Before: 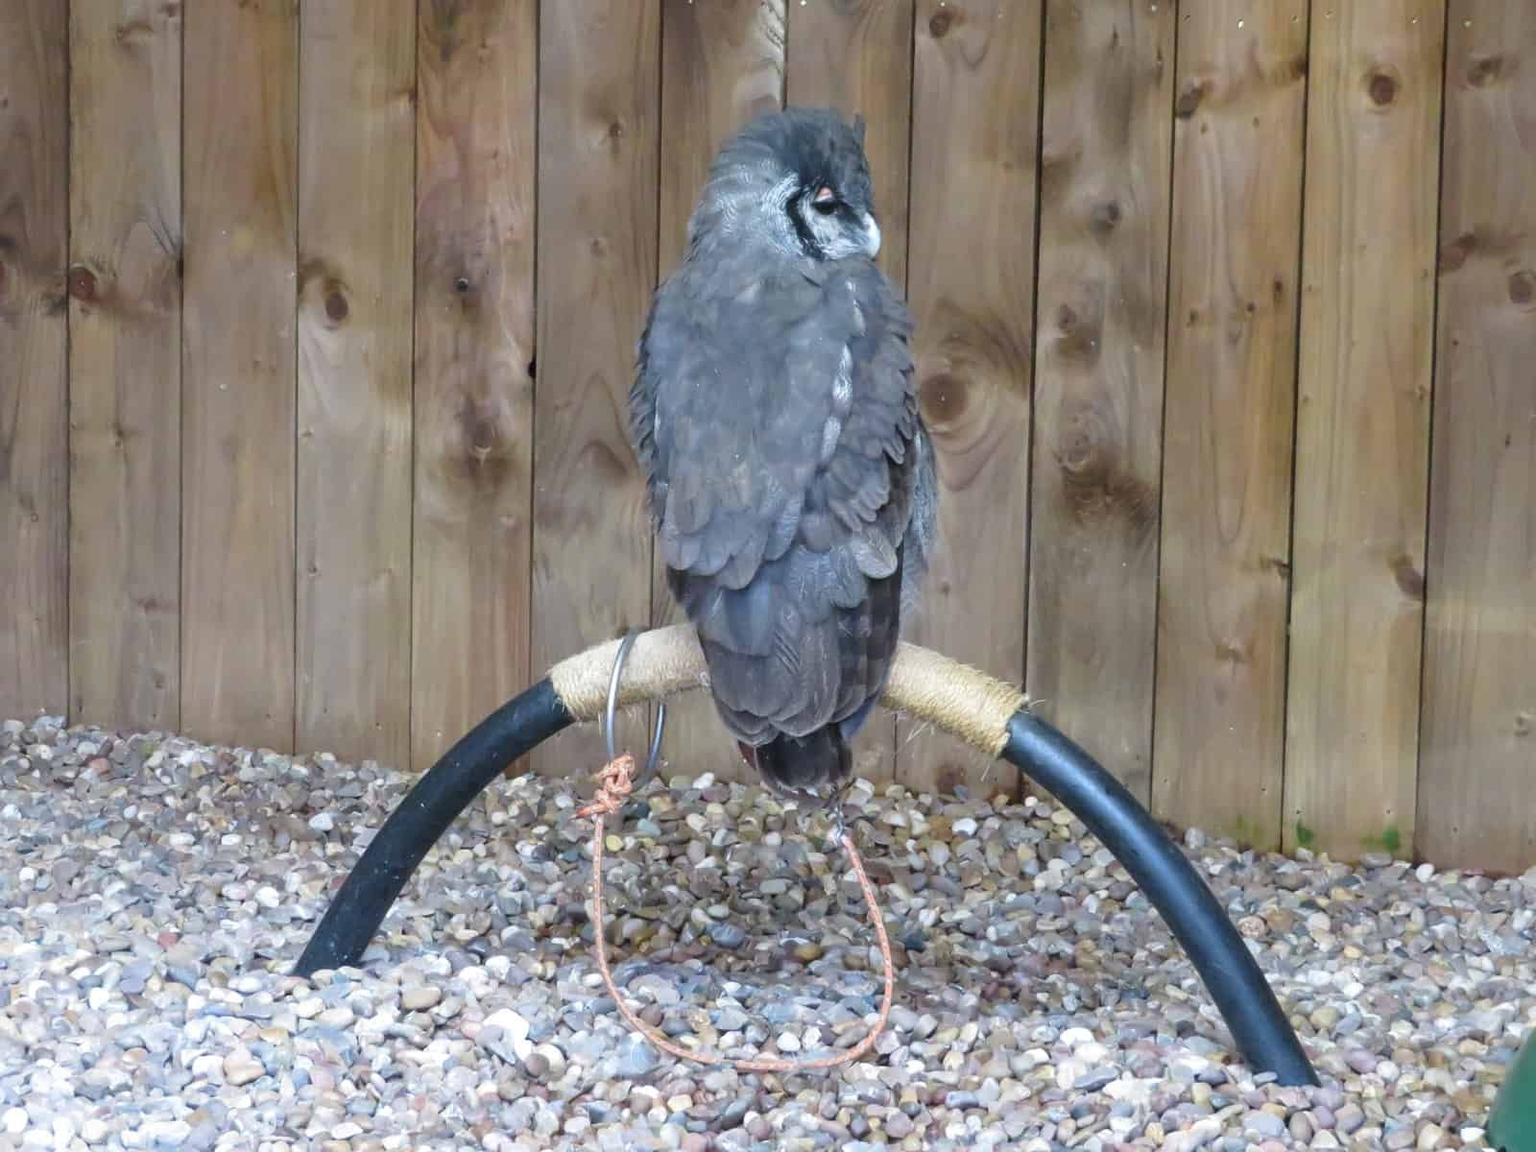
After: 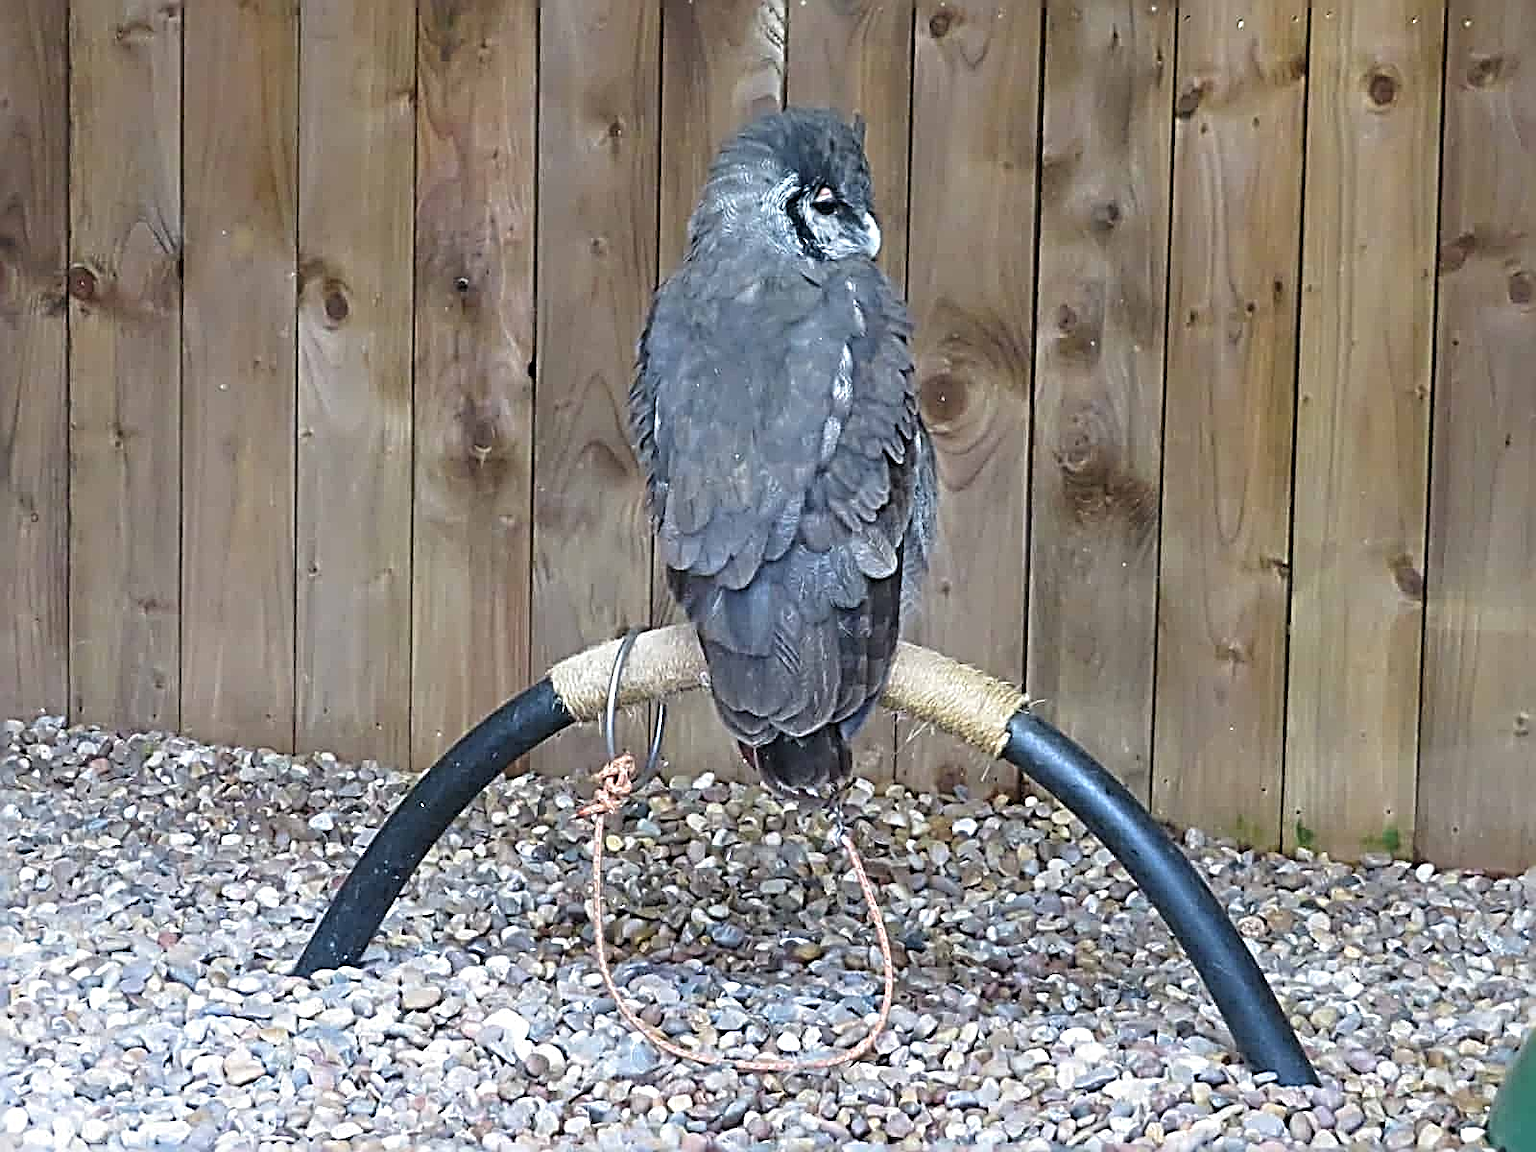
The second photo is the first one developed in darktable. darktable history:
color balance rgb: global vibrance -1%, saturation formula JzAzBz (2021)
sharpen: radius 3.158, amount 1.731
